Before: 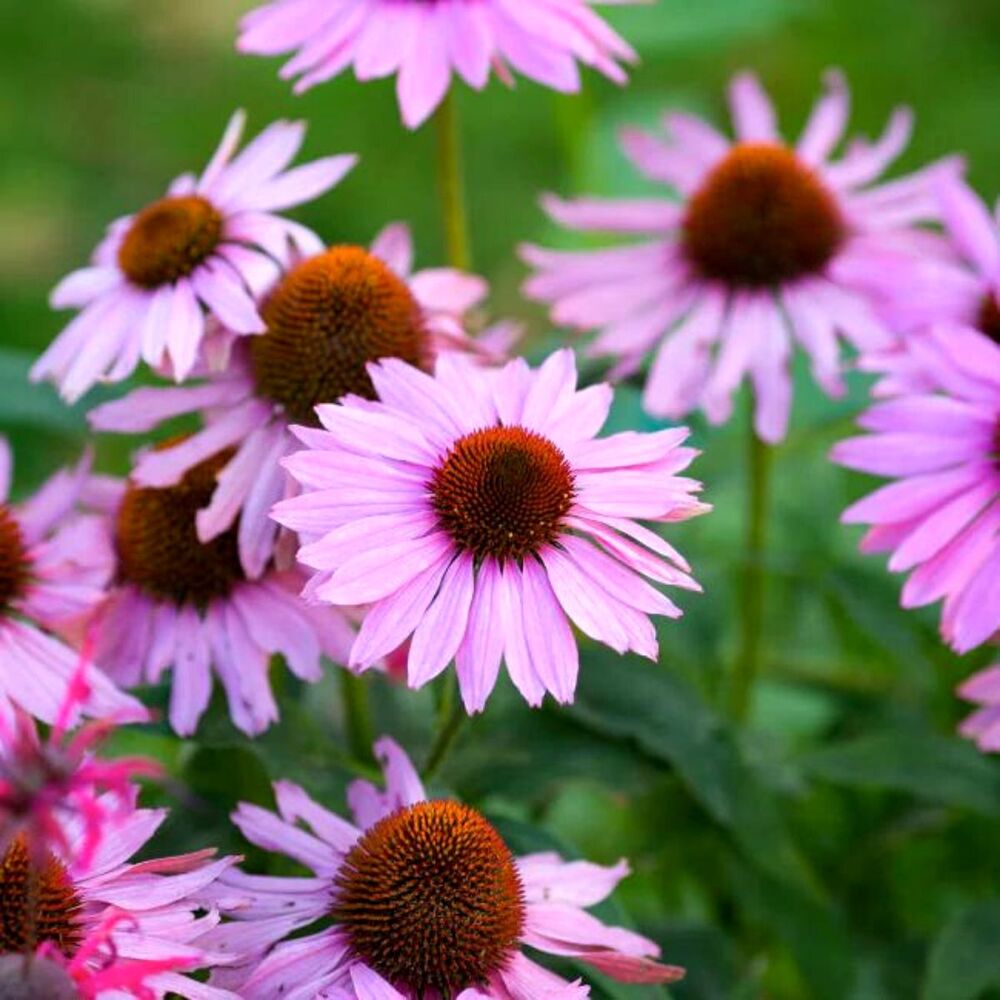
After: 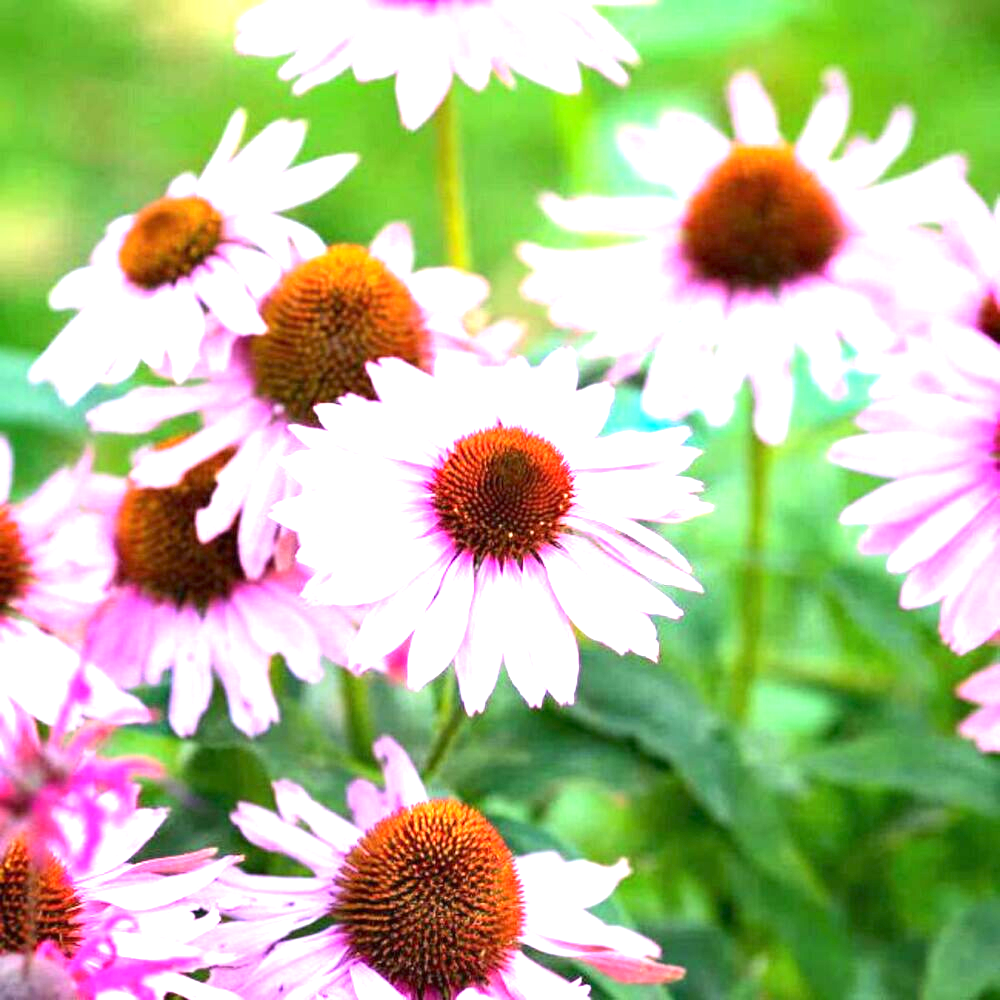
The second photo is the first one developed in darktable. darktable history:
exposure: black level correction 0, exposure 1.9 EV, compensate highlight preservation false
contrast brightness saturation: contrast 0.1, brightness 0.02, saturation 0.02
